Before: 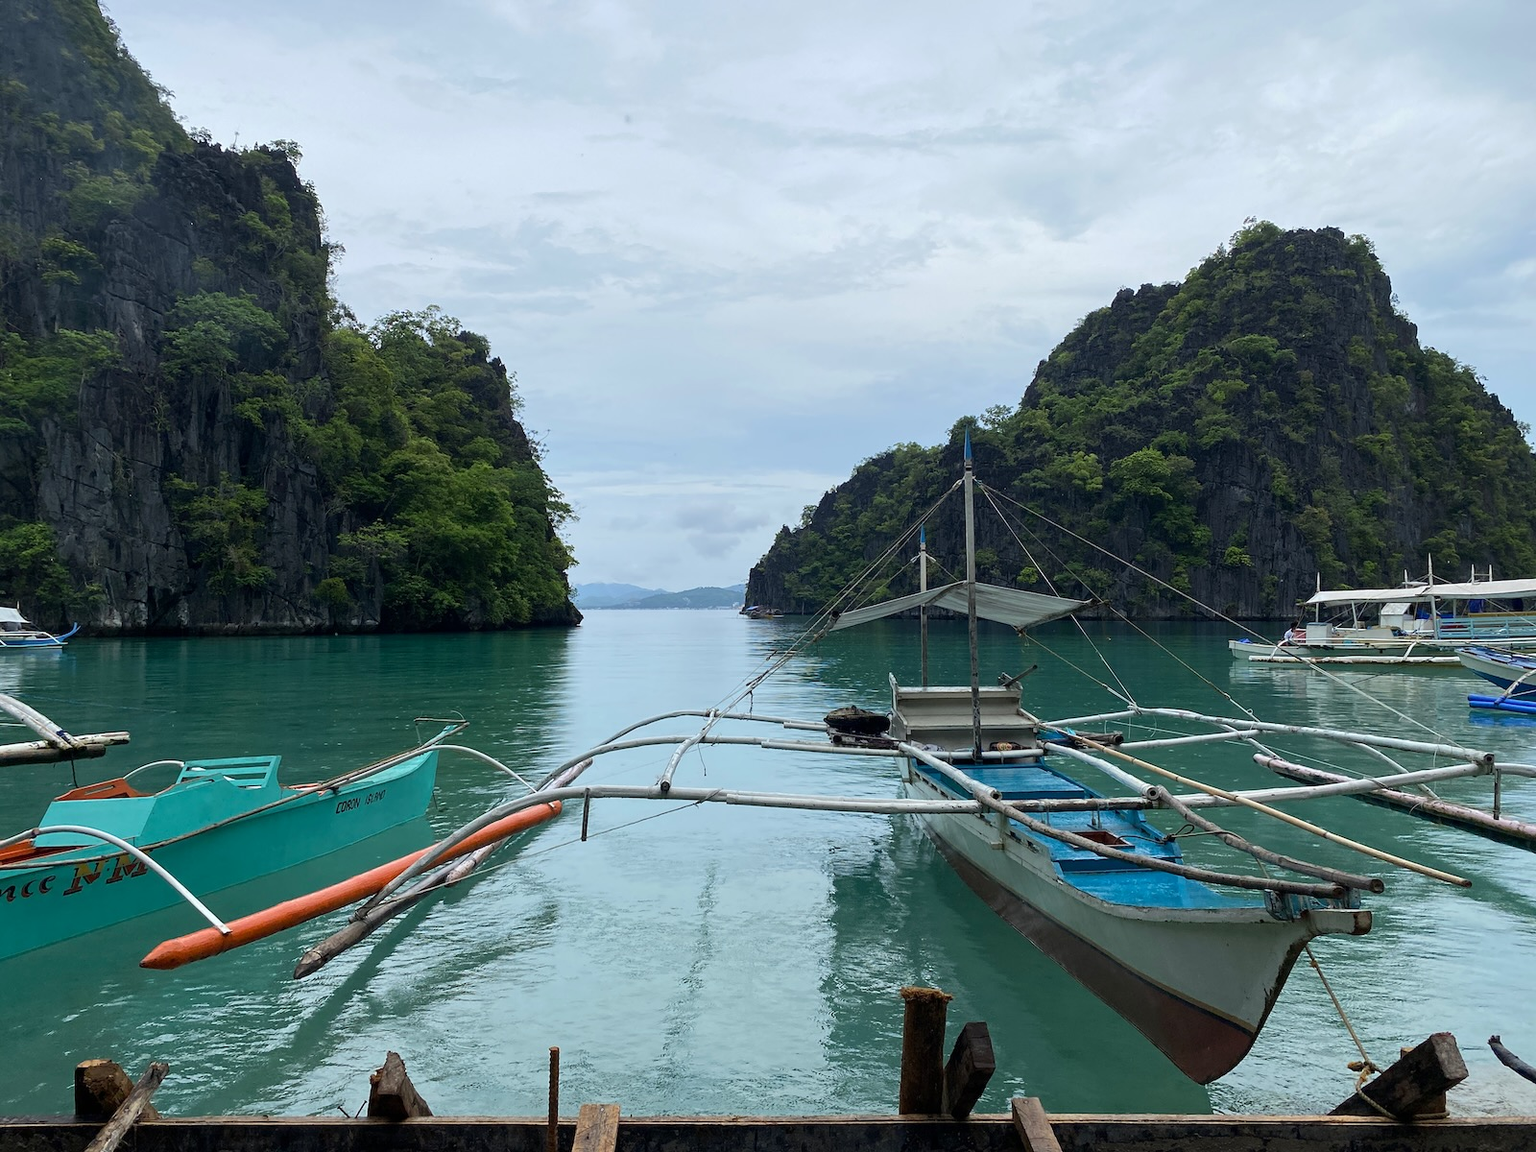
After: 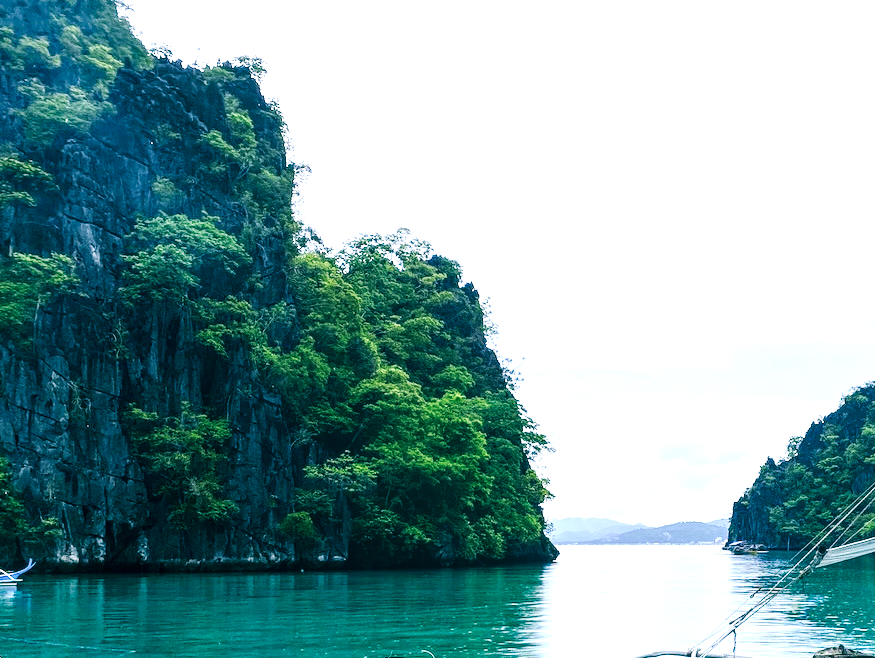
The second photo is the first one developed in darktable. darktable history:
tone curve: curves: ch0 [(0, 0) (0.003, 0.008) (0.011, 0.011) (0.025, 0.018) (0.044, 0.028) (0.069, 0.039) (0.1, 0.056) (0.136, 0.081) (0.177, 0.118) (0.224, 0.164) (0.277, 0.223) (0.335, 0.3) (0.399, 0.399) (0.468, 0.51) (0.543, 0.618) (0.623, 0.71) (0.709, 0.79) (0.801, 0.865) (0.898, 0.93) (1, 1)], preserve colors none
exposure: black level correction 0, exposure 1 EV, compensate exposure bias true, compensate highlight preservation false
local contrast: highlights 61%, detail 143%, midtone range 0.428
white balance: red 0.948, green 1.02, blue 1.176
color balance: lift [1.005, 0.99, 1.007, 1.01], gamma [1, 0.979, 1.011, 1.021], gain [0.923, 1.098, 1.025, 0.902], input saturation 90.45%, contrast 7.73%, output saturation 105.91%
rotate and perspective: crop left 0, crop top 0
crop and rotate: left 3.047%, top 7.509%, right 42.236%, bottom 37.598%
